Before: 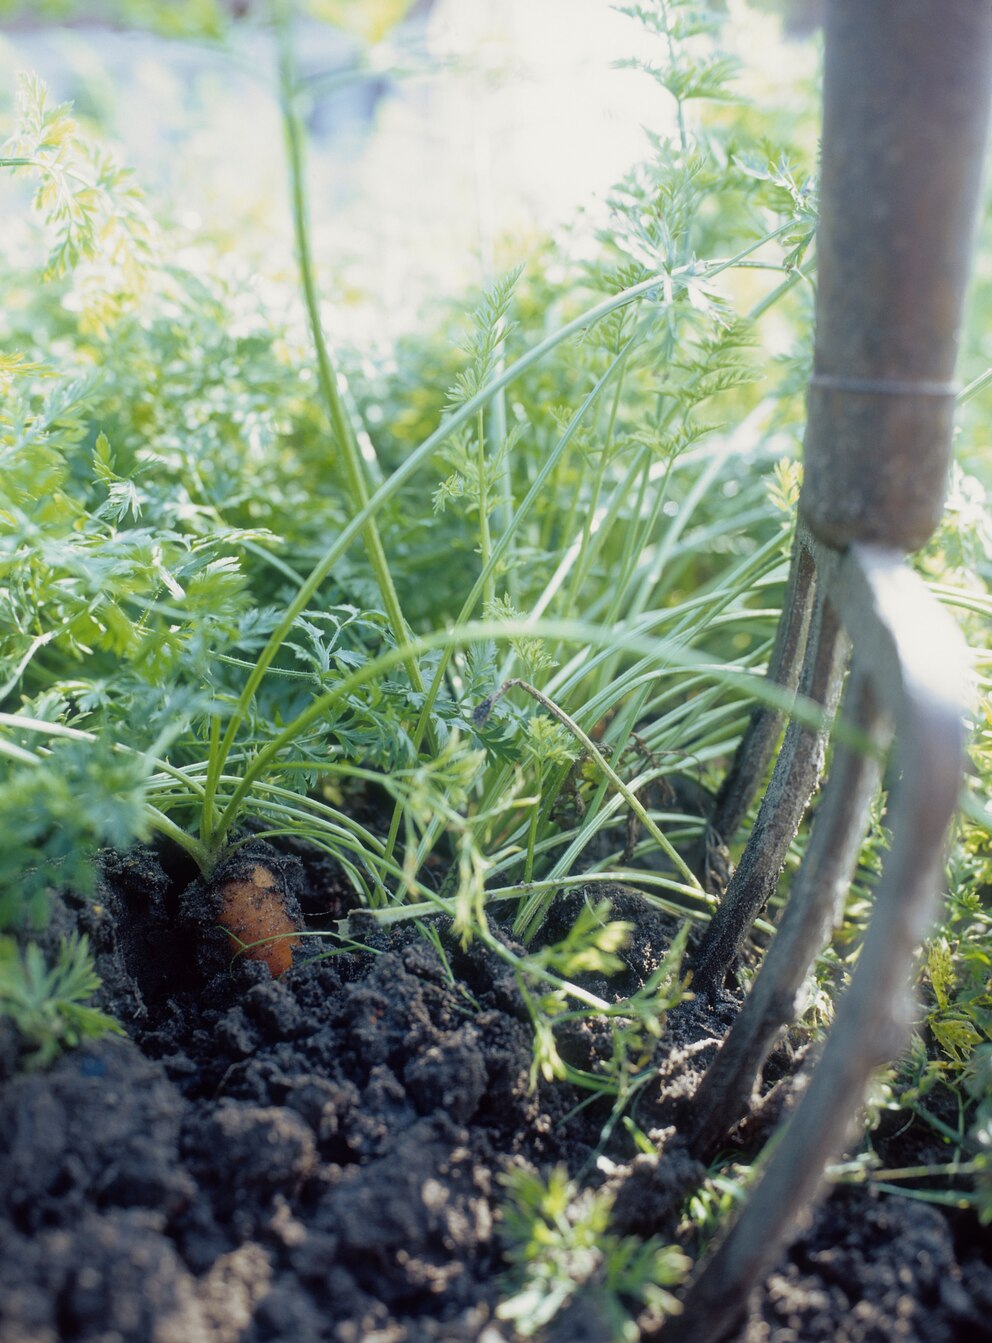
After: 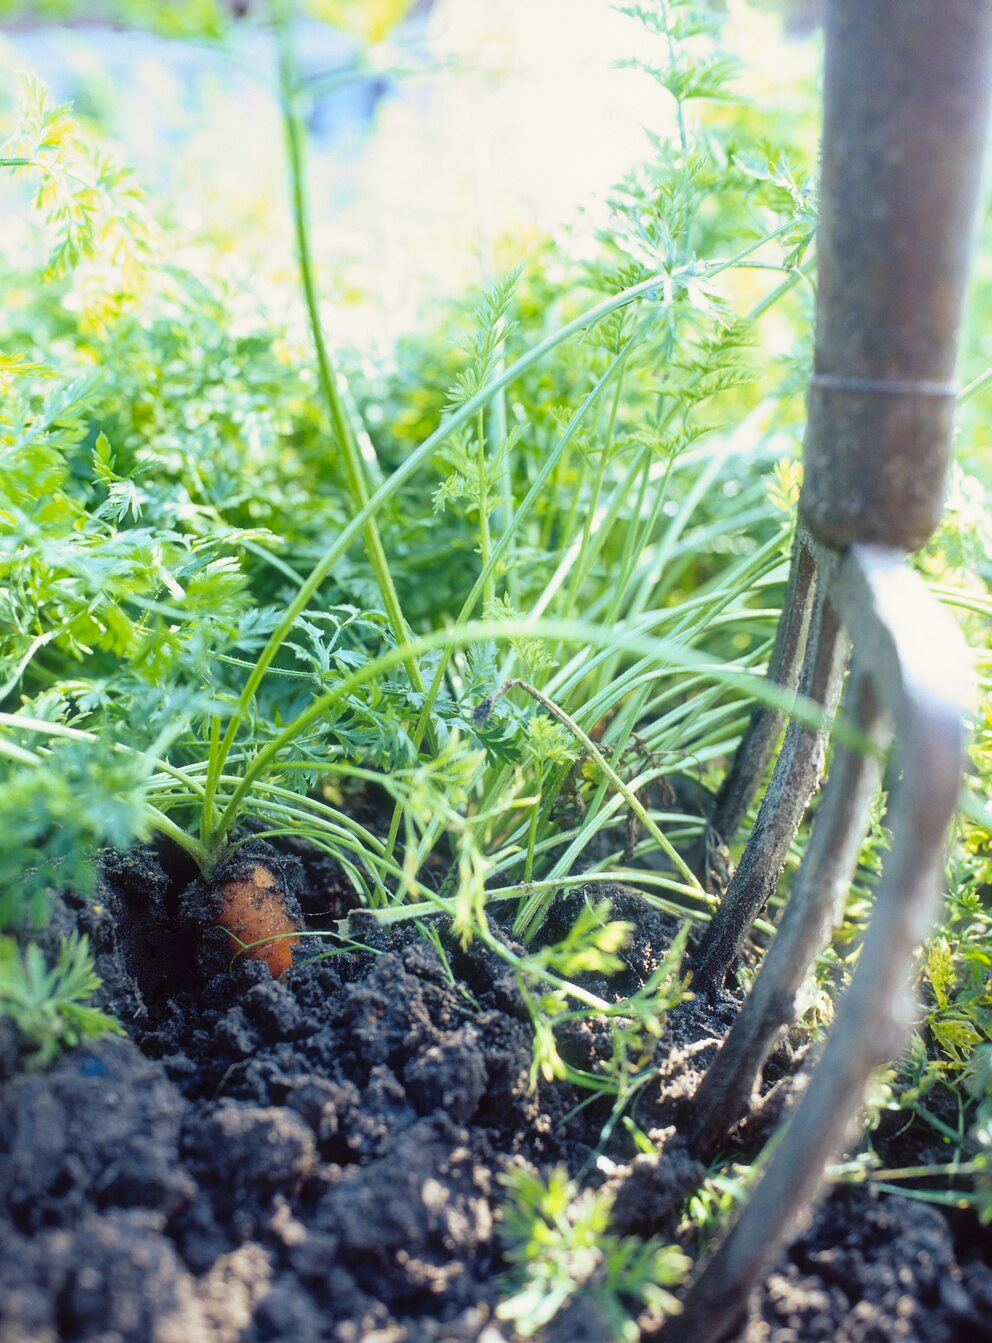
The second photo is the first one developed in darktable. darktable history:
shadows and highlights: shadows 22.7, highlights -48.71, soften with gaussian
contrast brightness saturation: contrast 0.24, brightness 0.26, saturation 0.39
